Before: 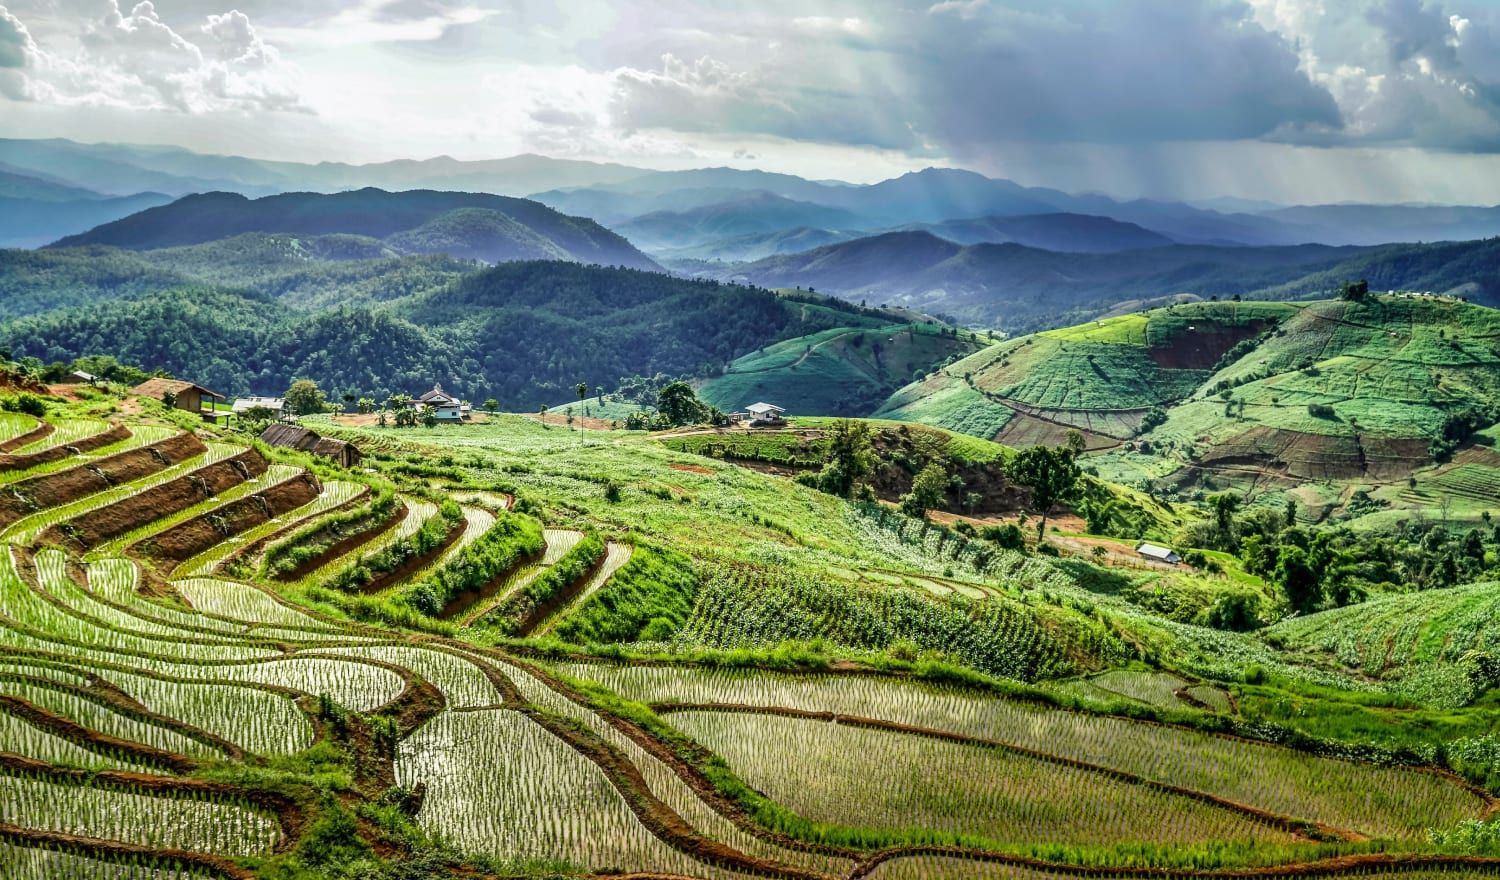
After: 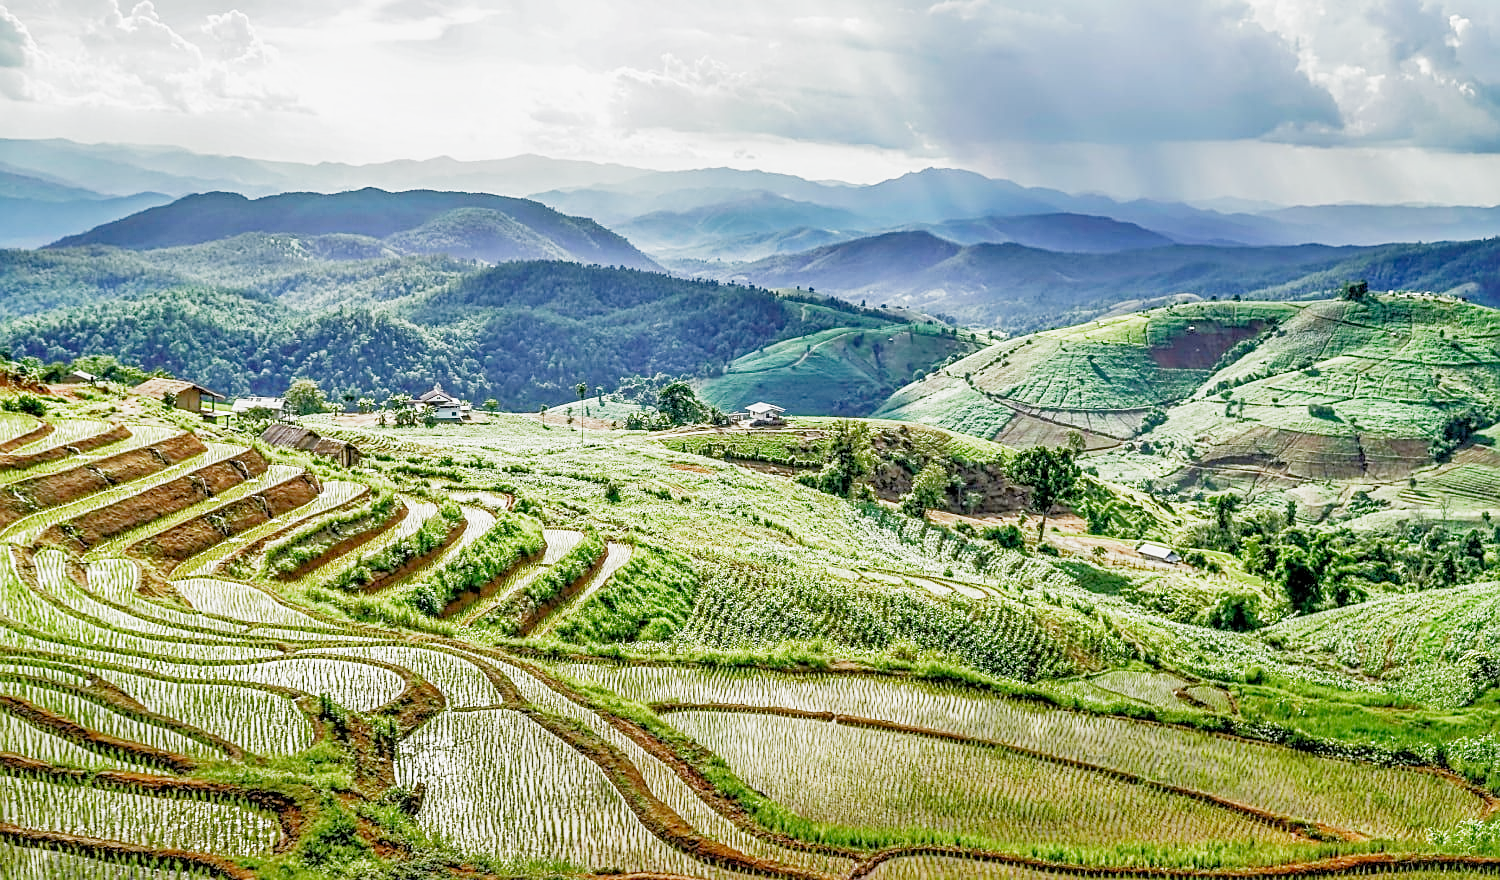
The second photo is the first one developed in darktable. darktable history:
tone equalizer: -7 EV 0.14 EV, -6 EV 0.633 EV, -5 EV 1.11 EV, -4 EV 1.3 EV, -3 EV 1.12 EV, -2 EV 0.6 EV, -1 EV 0.153 EV
exposure: black level correction 0, exposure 0.953 EV, compensate exposure bias true, compensate highlight preservation false
filmic rgb: black relative exposure -8.02 EV, white relative exposure 4.01 EV, threshold 3 EV, hardness 4.17, preserve chrominance no, color science v4 (2020), type of noise poissonian, enable highlight reconstruction true
sharpen: on, module defaults
